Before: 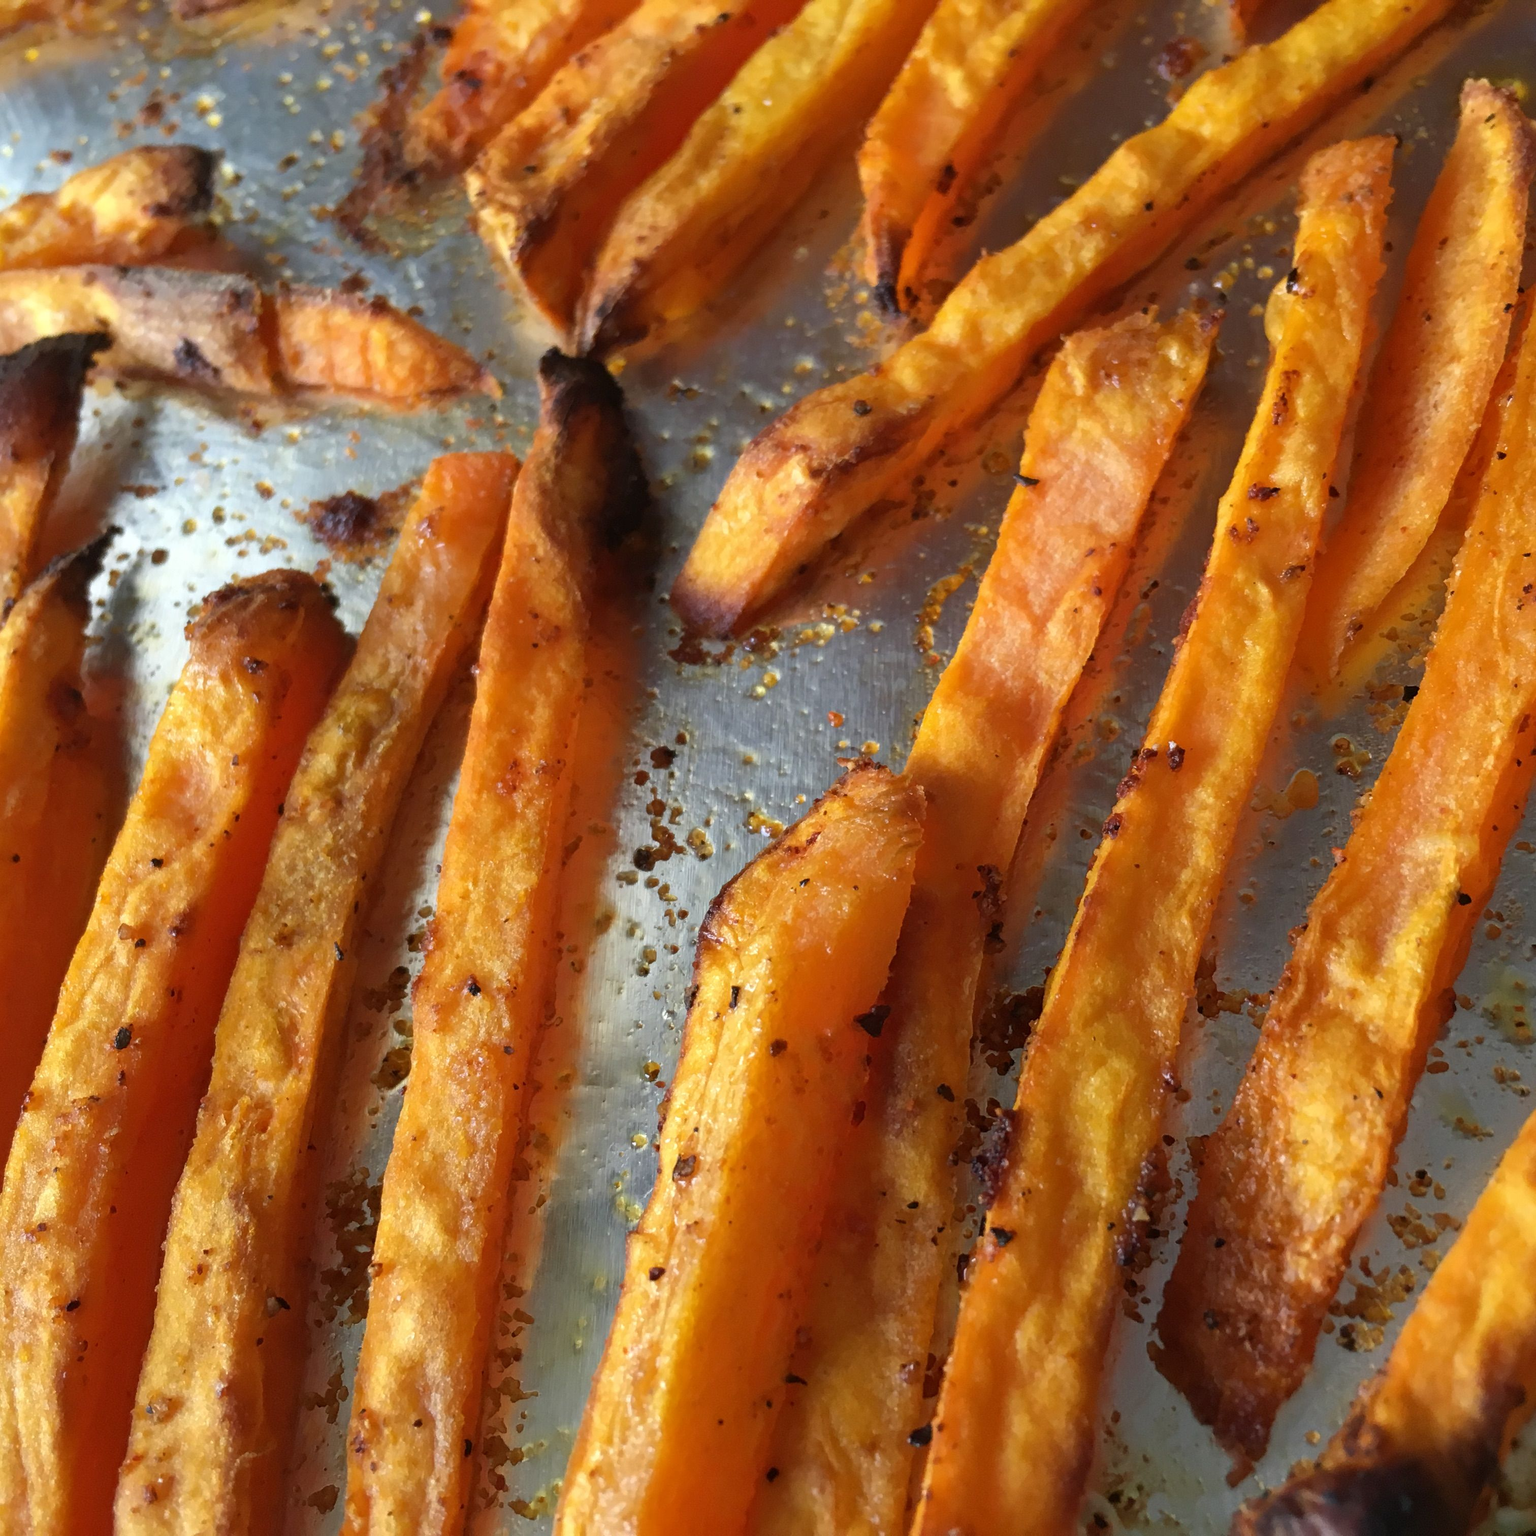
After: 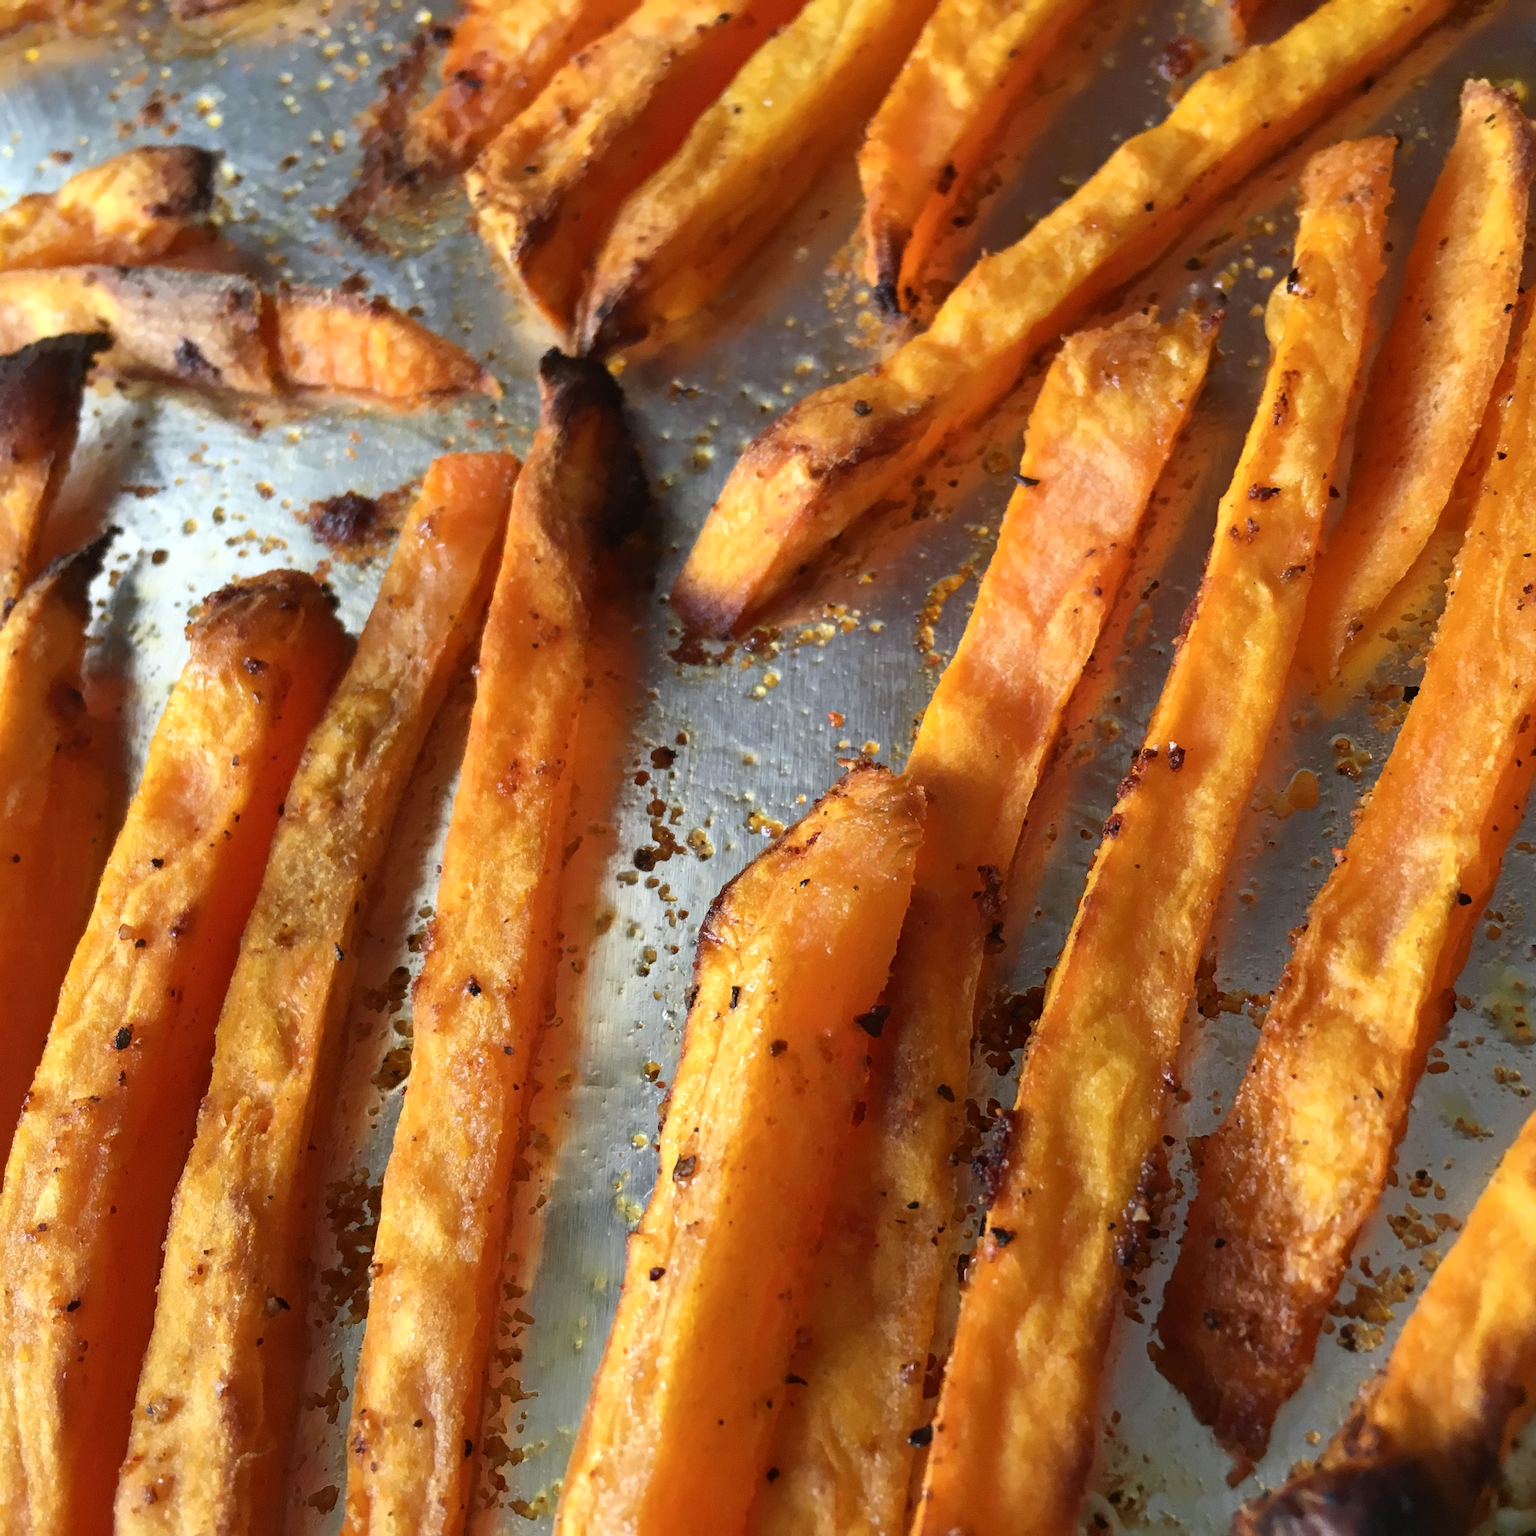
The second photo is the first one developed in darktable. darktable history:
contrast brightness saturation: contrast 0.148, brightness 0.047
